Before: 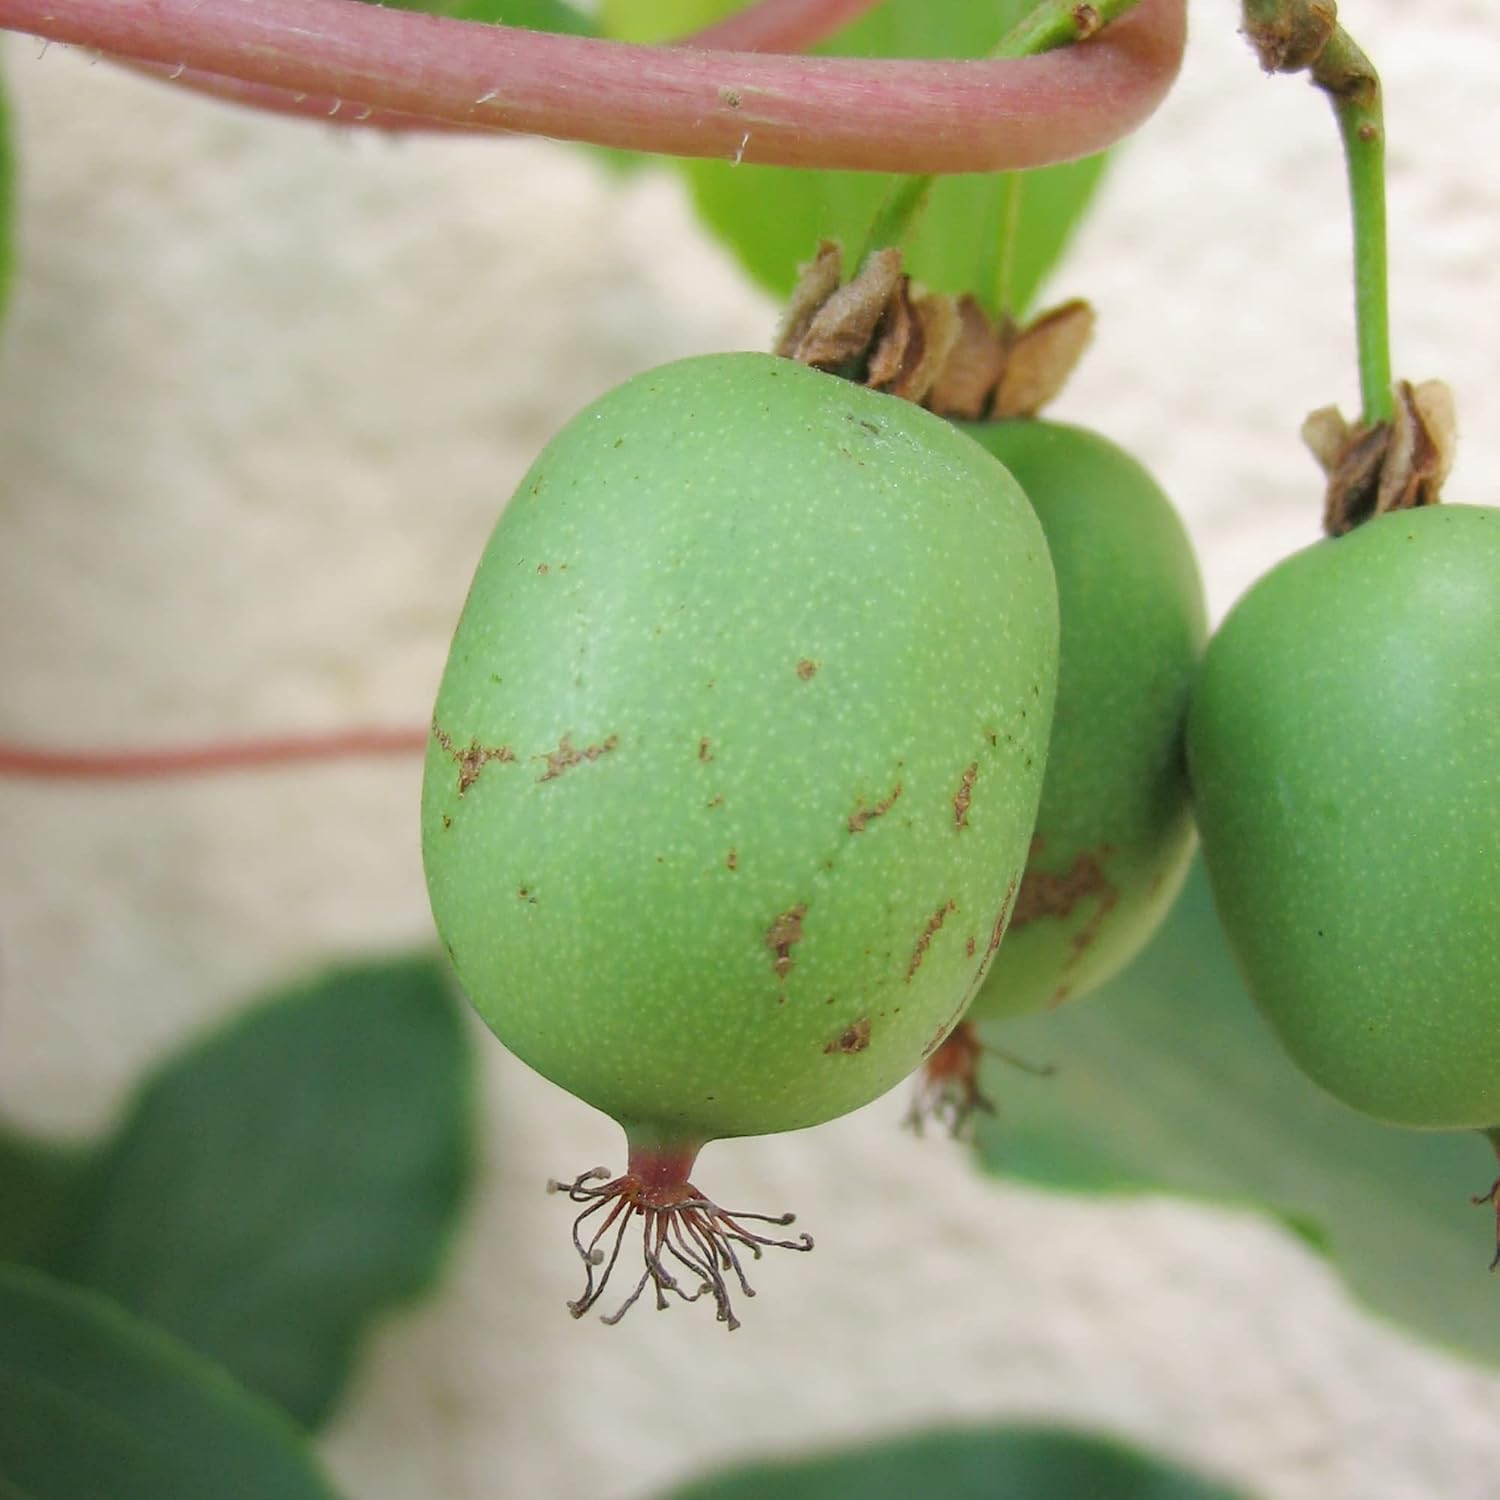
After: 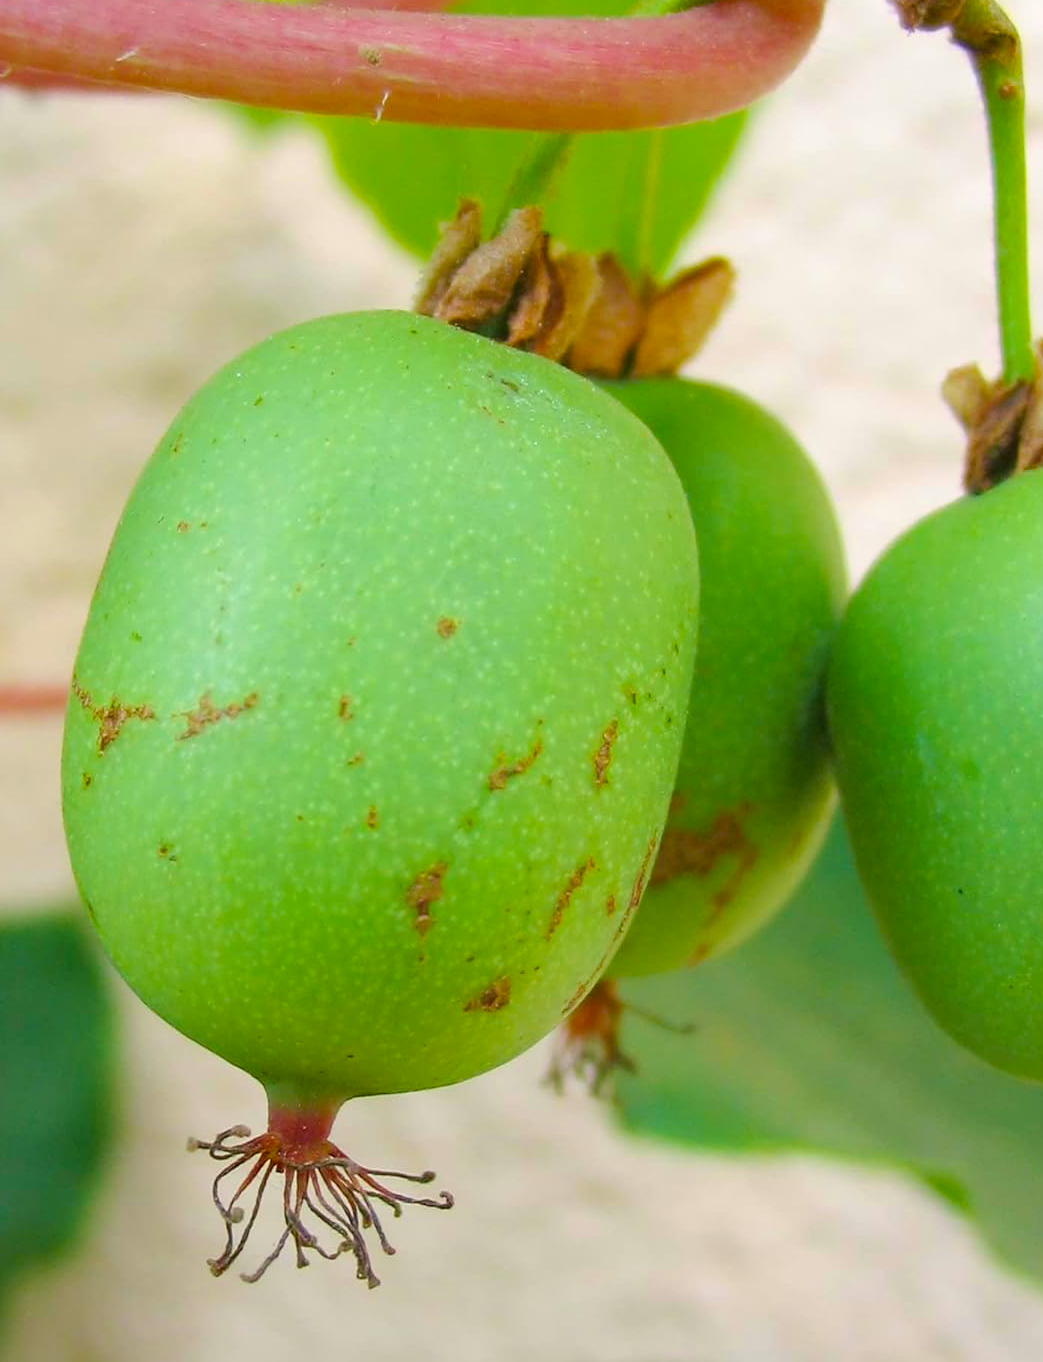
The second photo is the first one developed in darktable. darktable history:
velvia: strength 51%, mid-tones bias 0.51
crop and rotate: left 24.034%, top 2.838%, right 6.406%, bottom 6.299%
